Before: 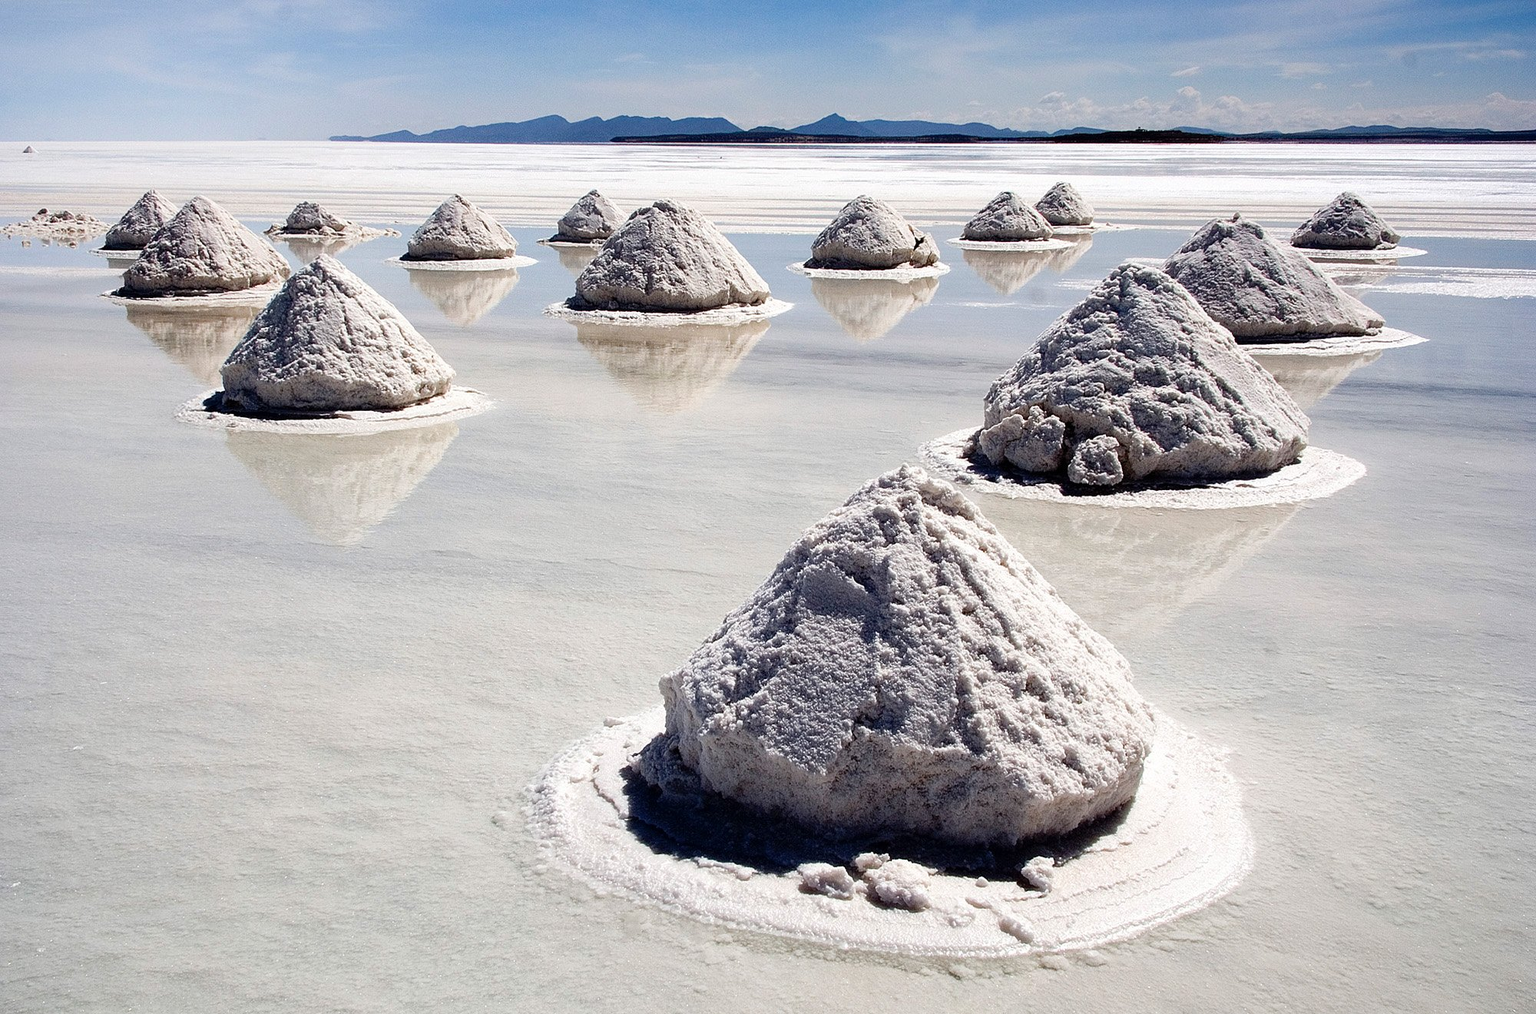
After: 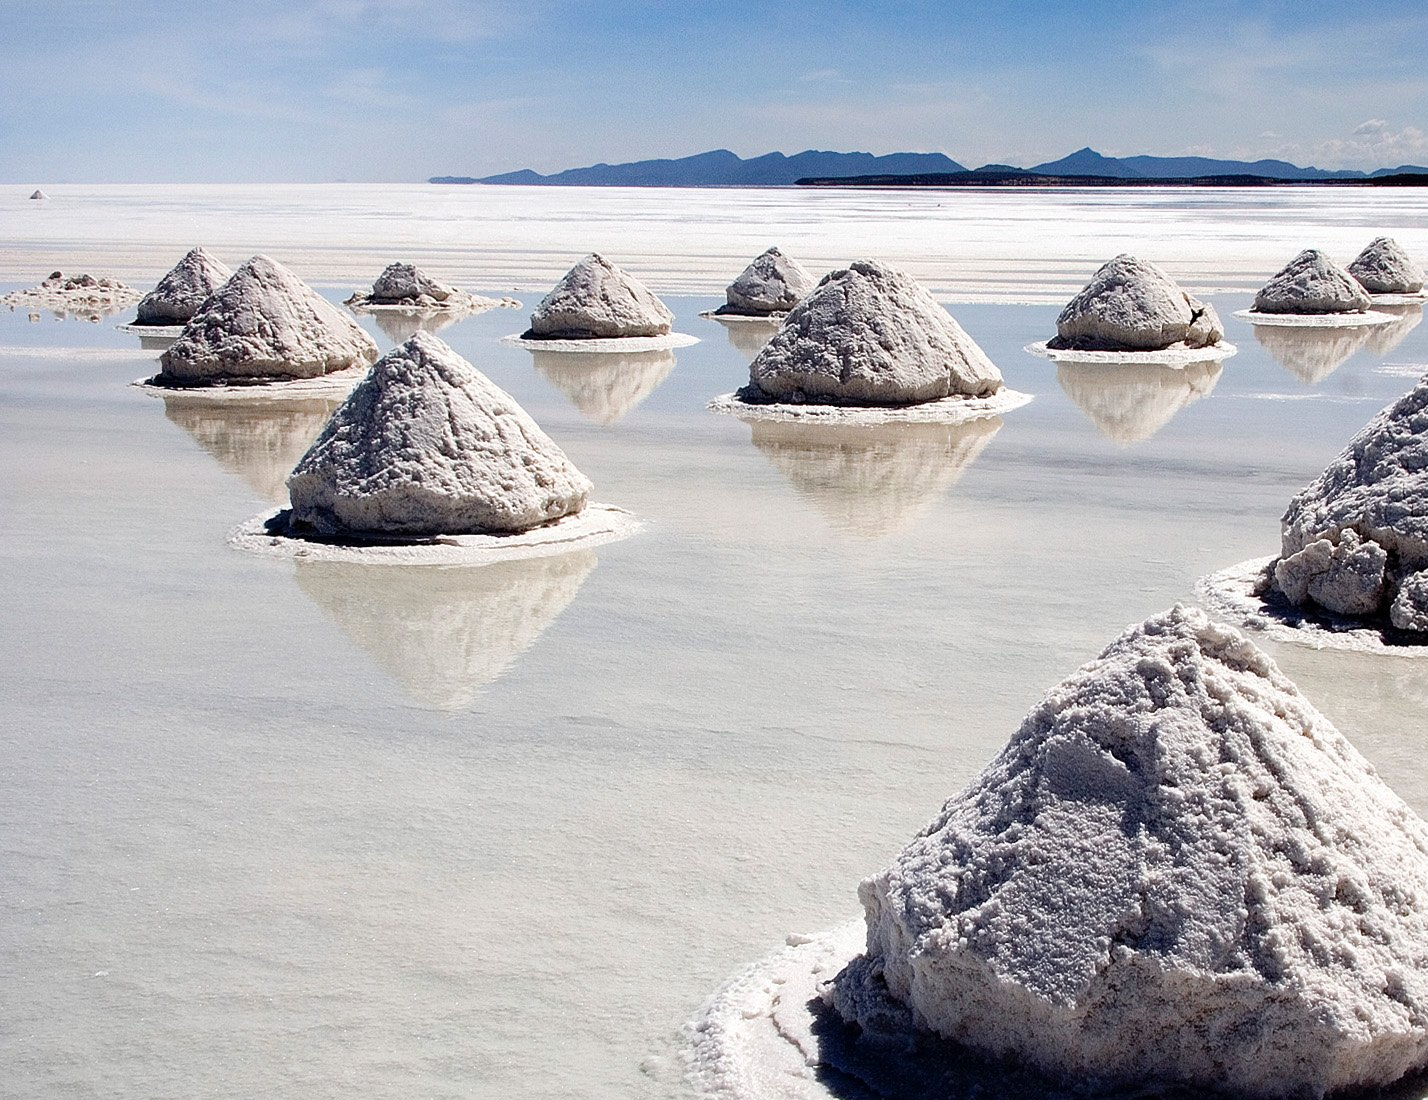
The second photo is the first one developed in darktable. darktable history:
crop: right 28.59%, bottom 16.619%
